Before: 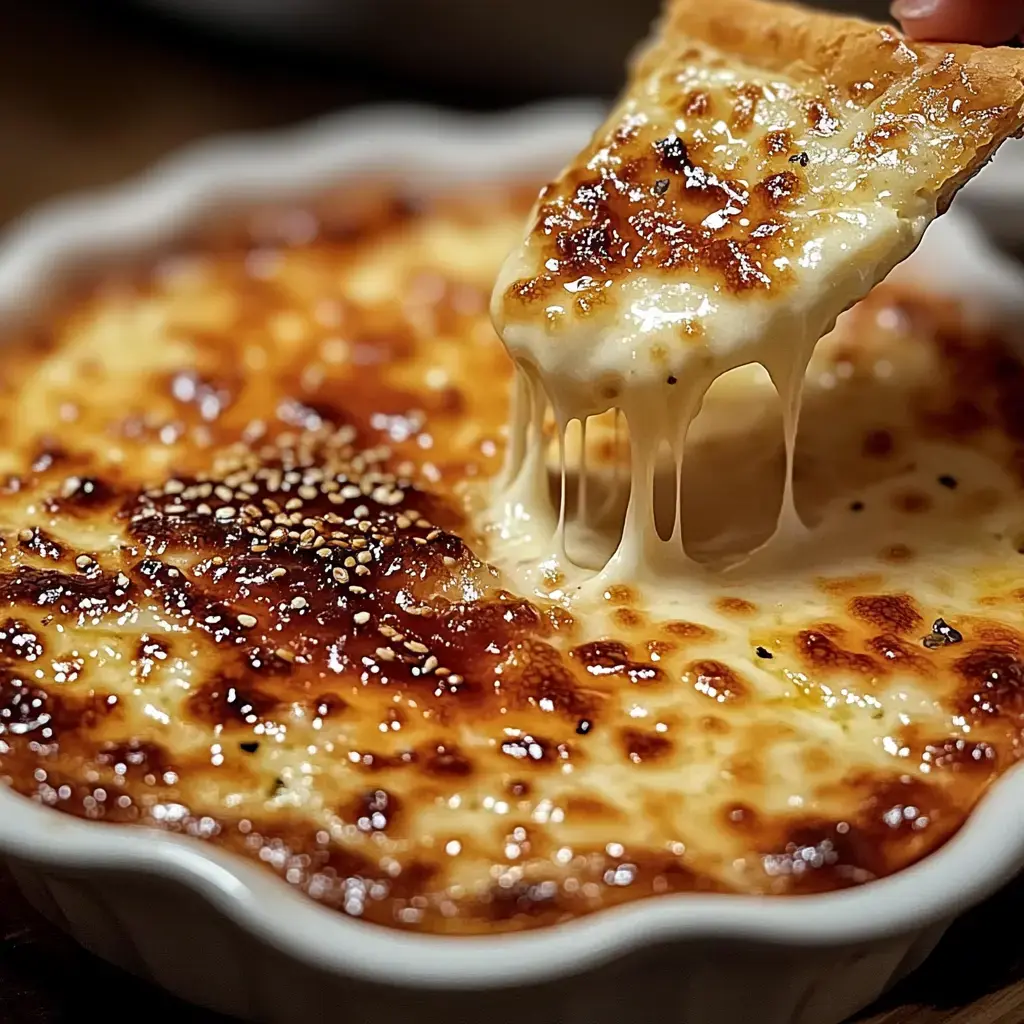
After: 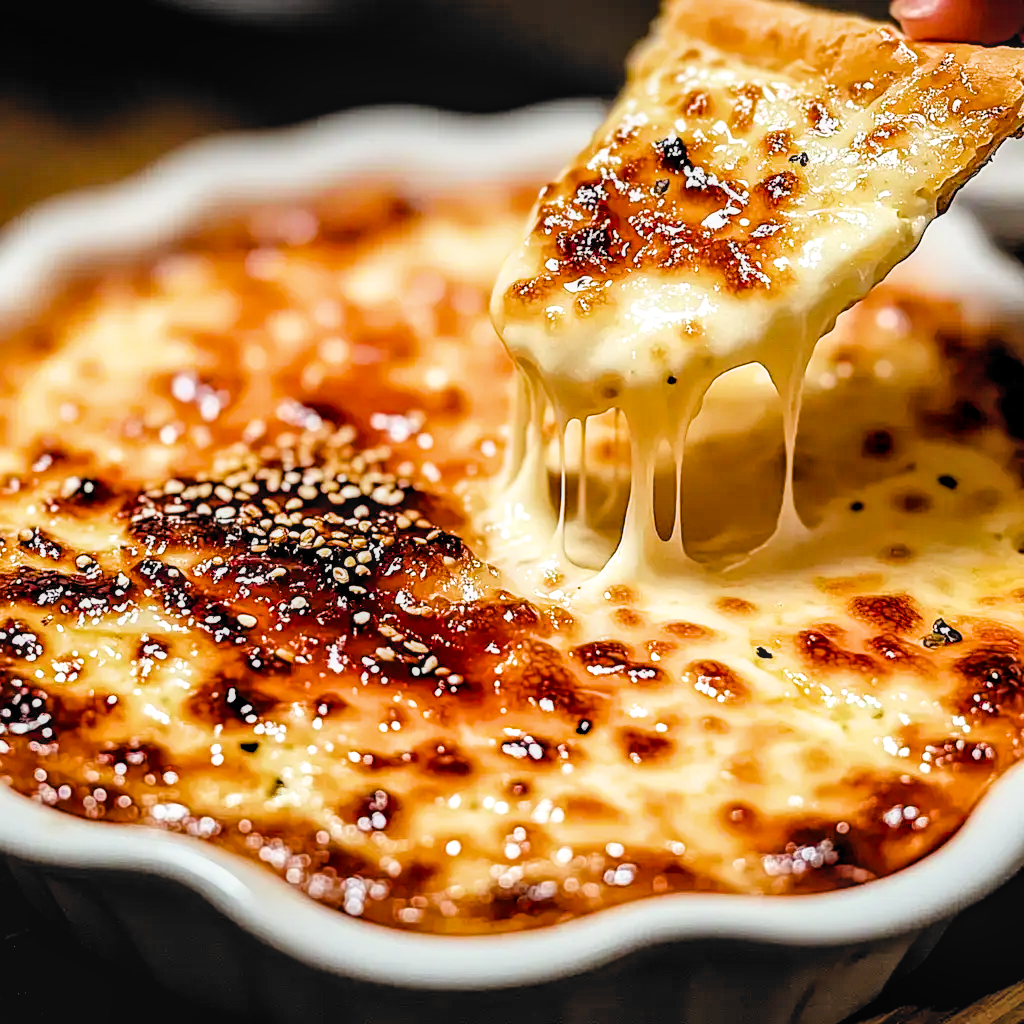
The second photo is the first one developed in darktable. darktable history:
exposure: black level correction 0, exposure 0.704 EV, compensate highlight preservation false
filmic rgb: black relative exposure -5.09 EV, white relative exposure 3.97 EV, hardness 2.89, contrast 1.297, highlights saturation mix -29.66%, color science v6 (2022)
local contrast: on, module defaults
color balance rgb: perceptual saturation grading › global saturation 20%, perceptual saturation grading › highlights -25.113%, perceptual saturation grading › shadows 49.221%, perceptual brilliance grading › global brilliance 9.717%, perceptual brilliance grading › shadows 14.148%
